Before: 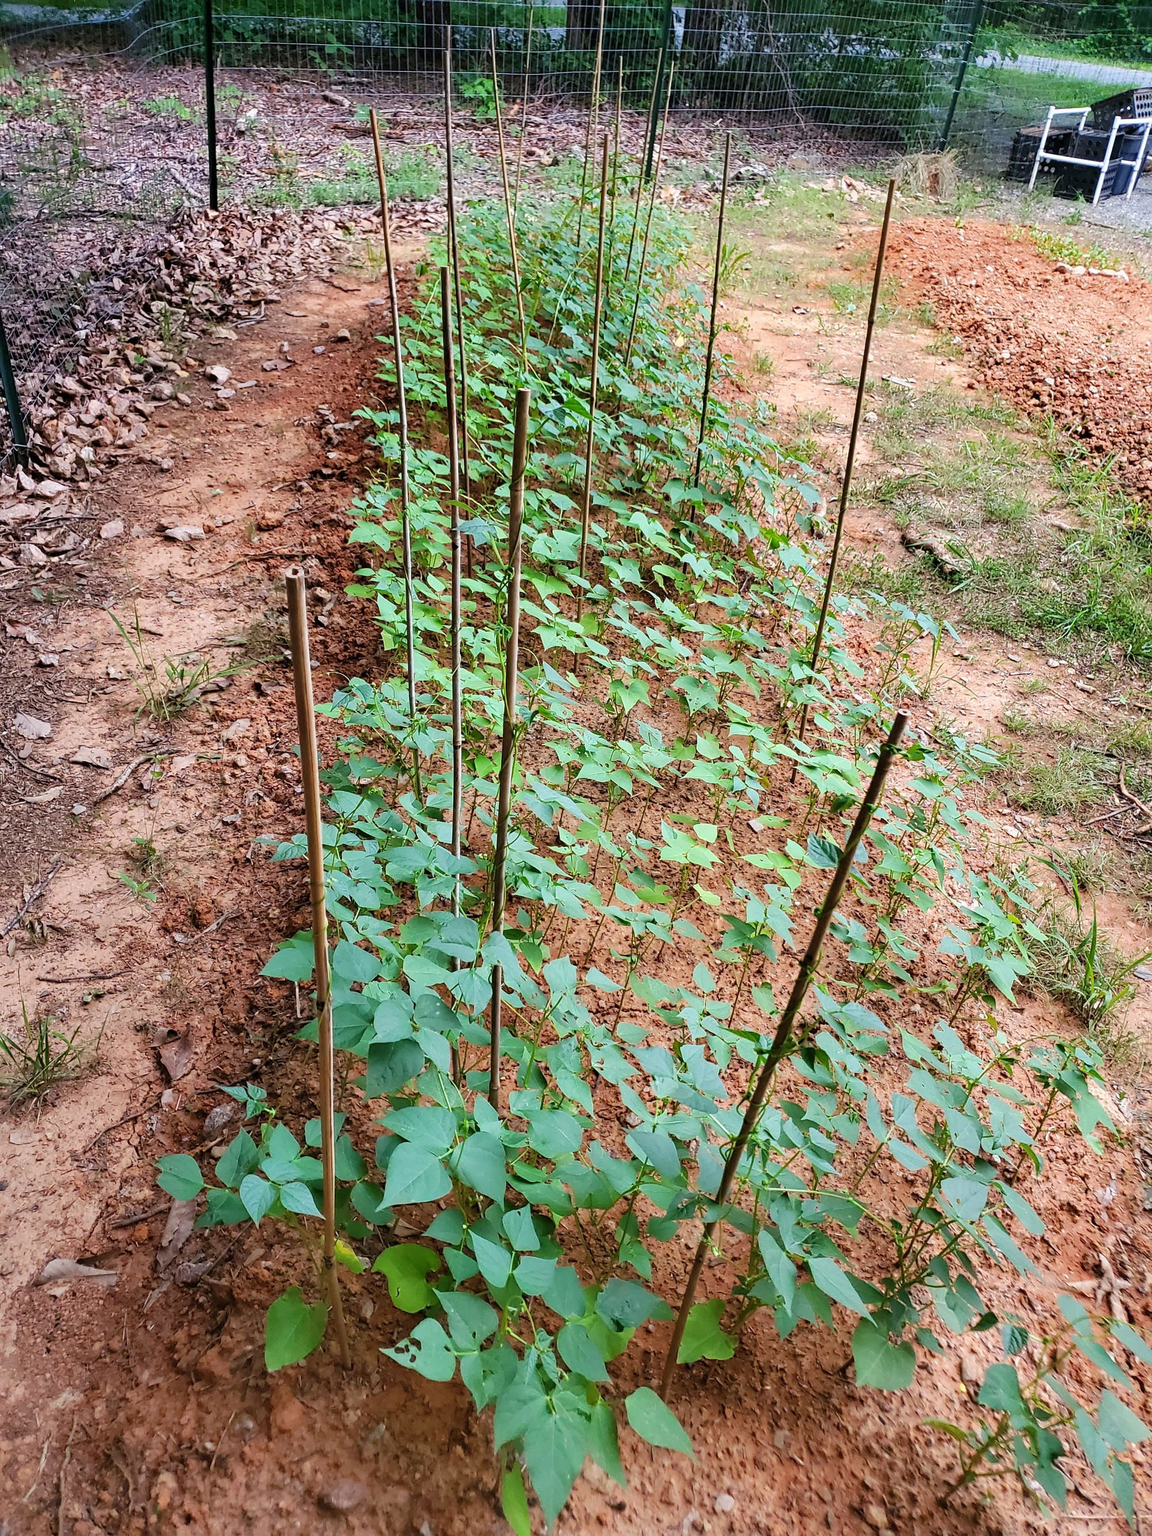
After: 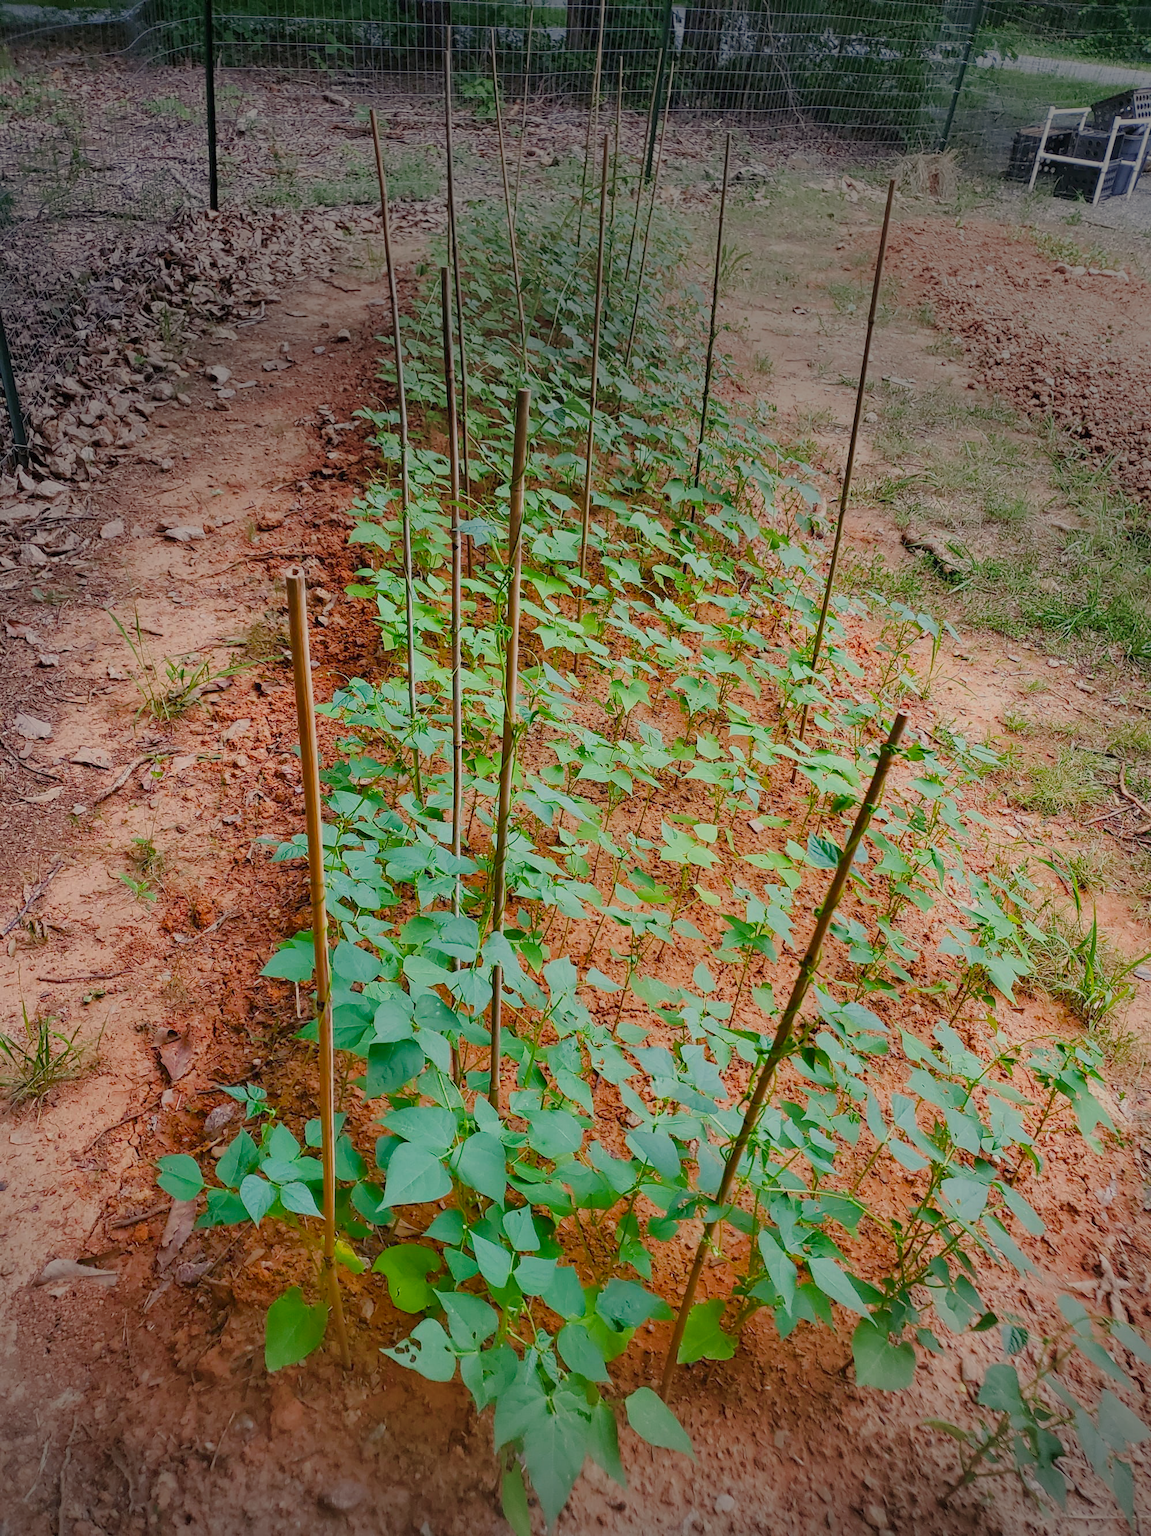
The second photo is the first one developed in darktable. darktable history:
color balance rgb: shadows lift › hue 87.2°, highlights gain › chroma 3.068%, highlights gain › hue 73.25°, perceptual saturation grading › global saturation 24.058%, perceptual saturation grading › highlights -23.884%, perceptual saturation grading › mid-tones 24.556%, perceptual saturation grading › shadows 39.609%, contrast -29.601%
vignetting: fall-off start 70.74%, center (-0.029, 0.235), width/height ratio 1.334
